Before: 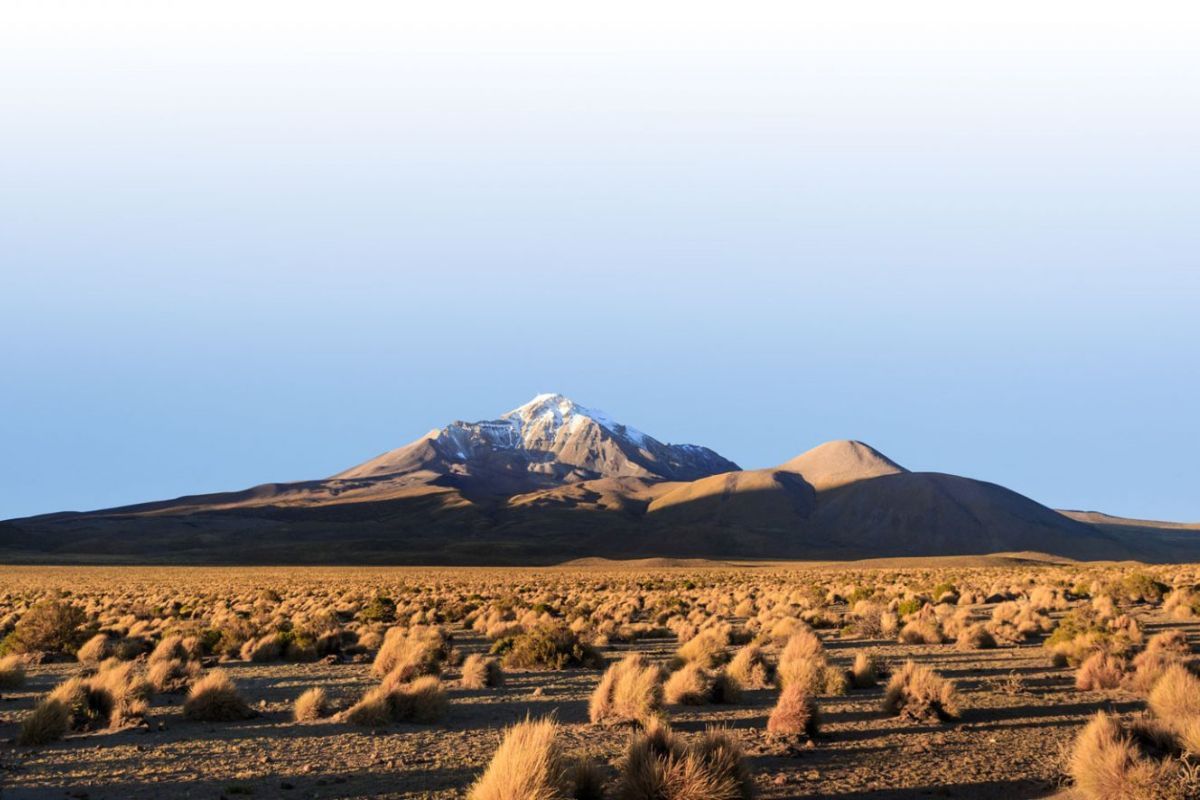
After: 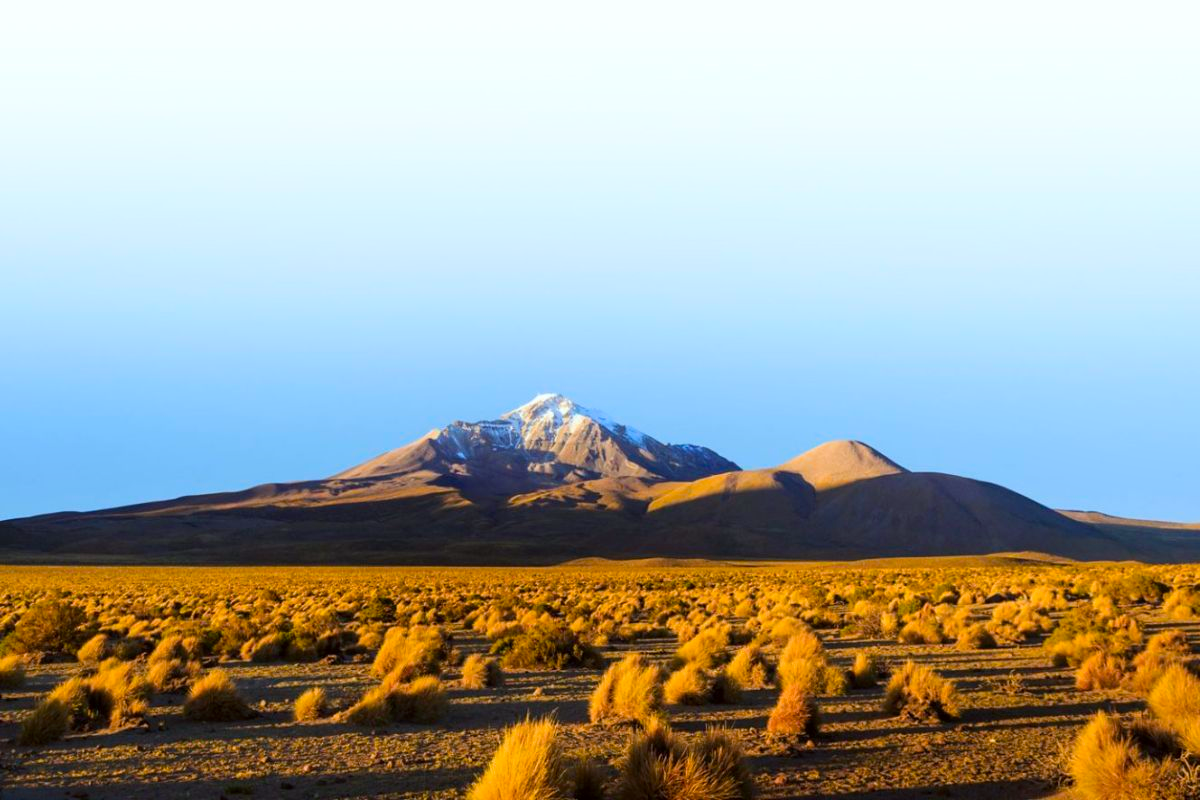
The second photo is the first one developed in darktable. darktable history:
color balance rgb: linear chroma grading › global chroma 15%, perceptual saturation grading › global saturation 30%
color correction: highlights a* -2.73, highlights b* -2.09, shadows a* 2.41, shadows b* 2.73
shadows and highlights: shadows -23.08, highlights 46.15, soften with gaussian
